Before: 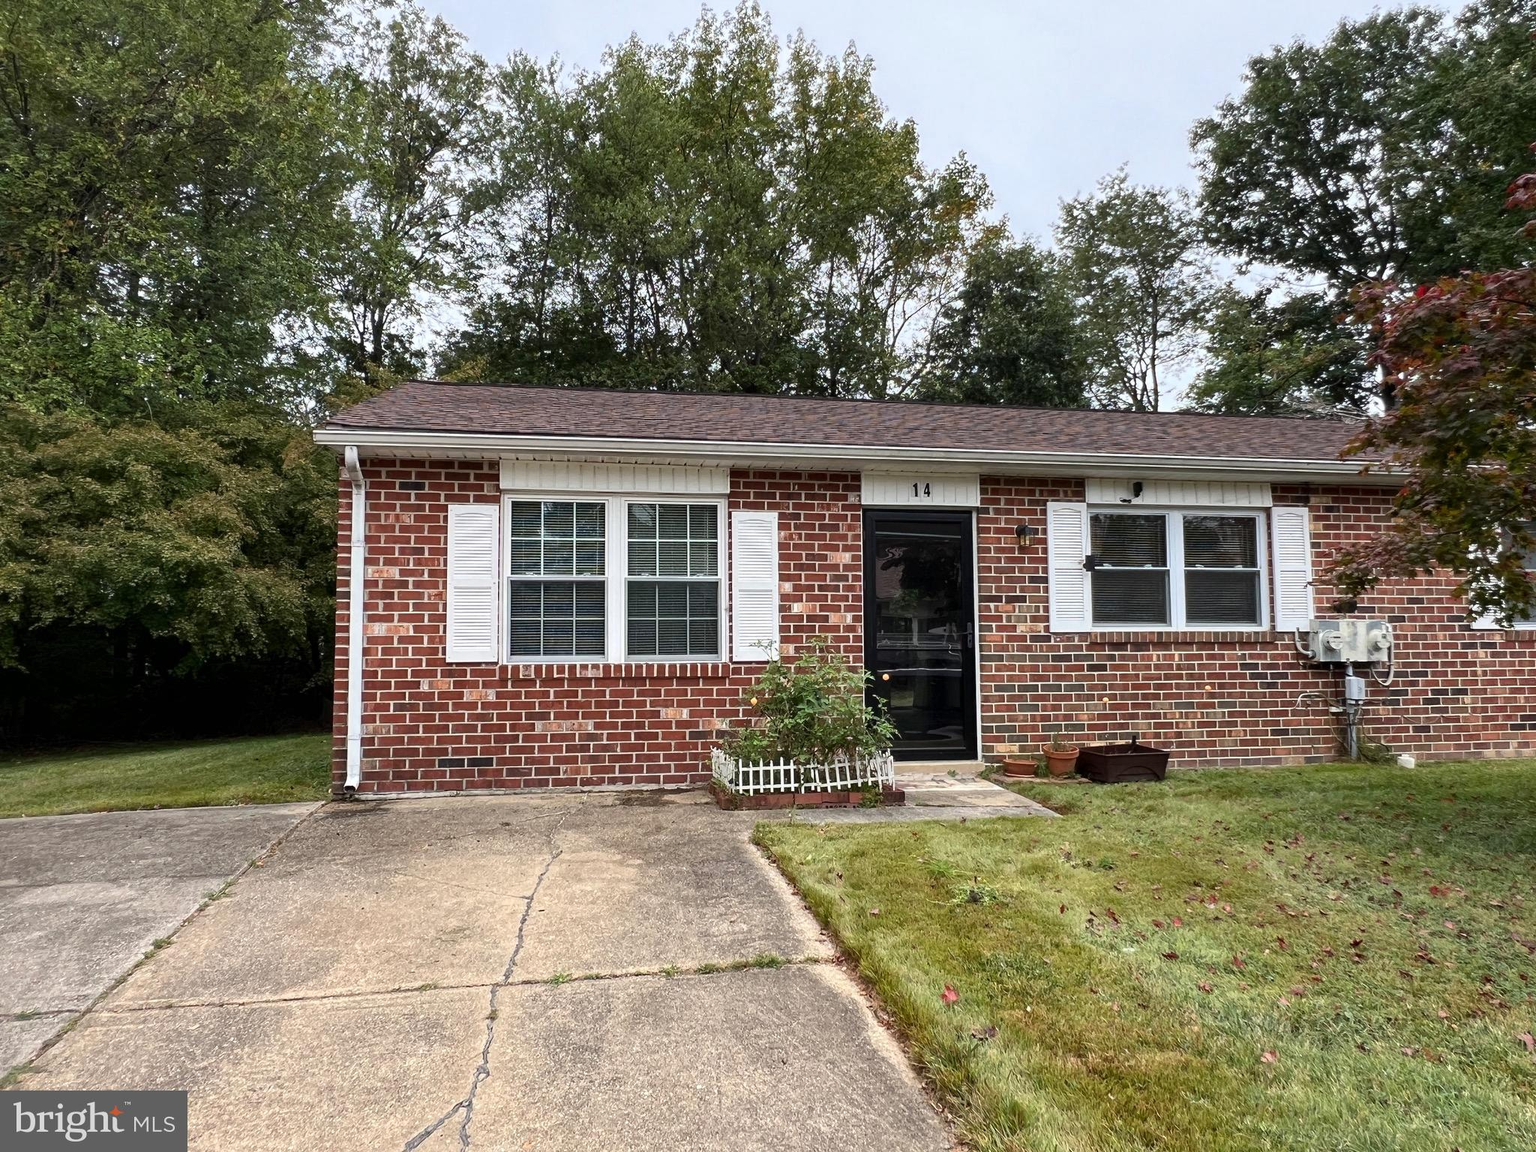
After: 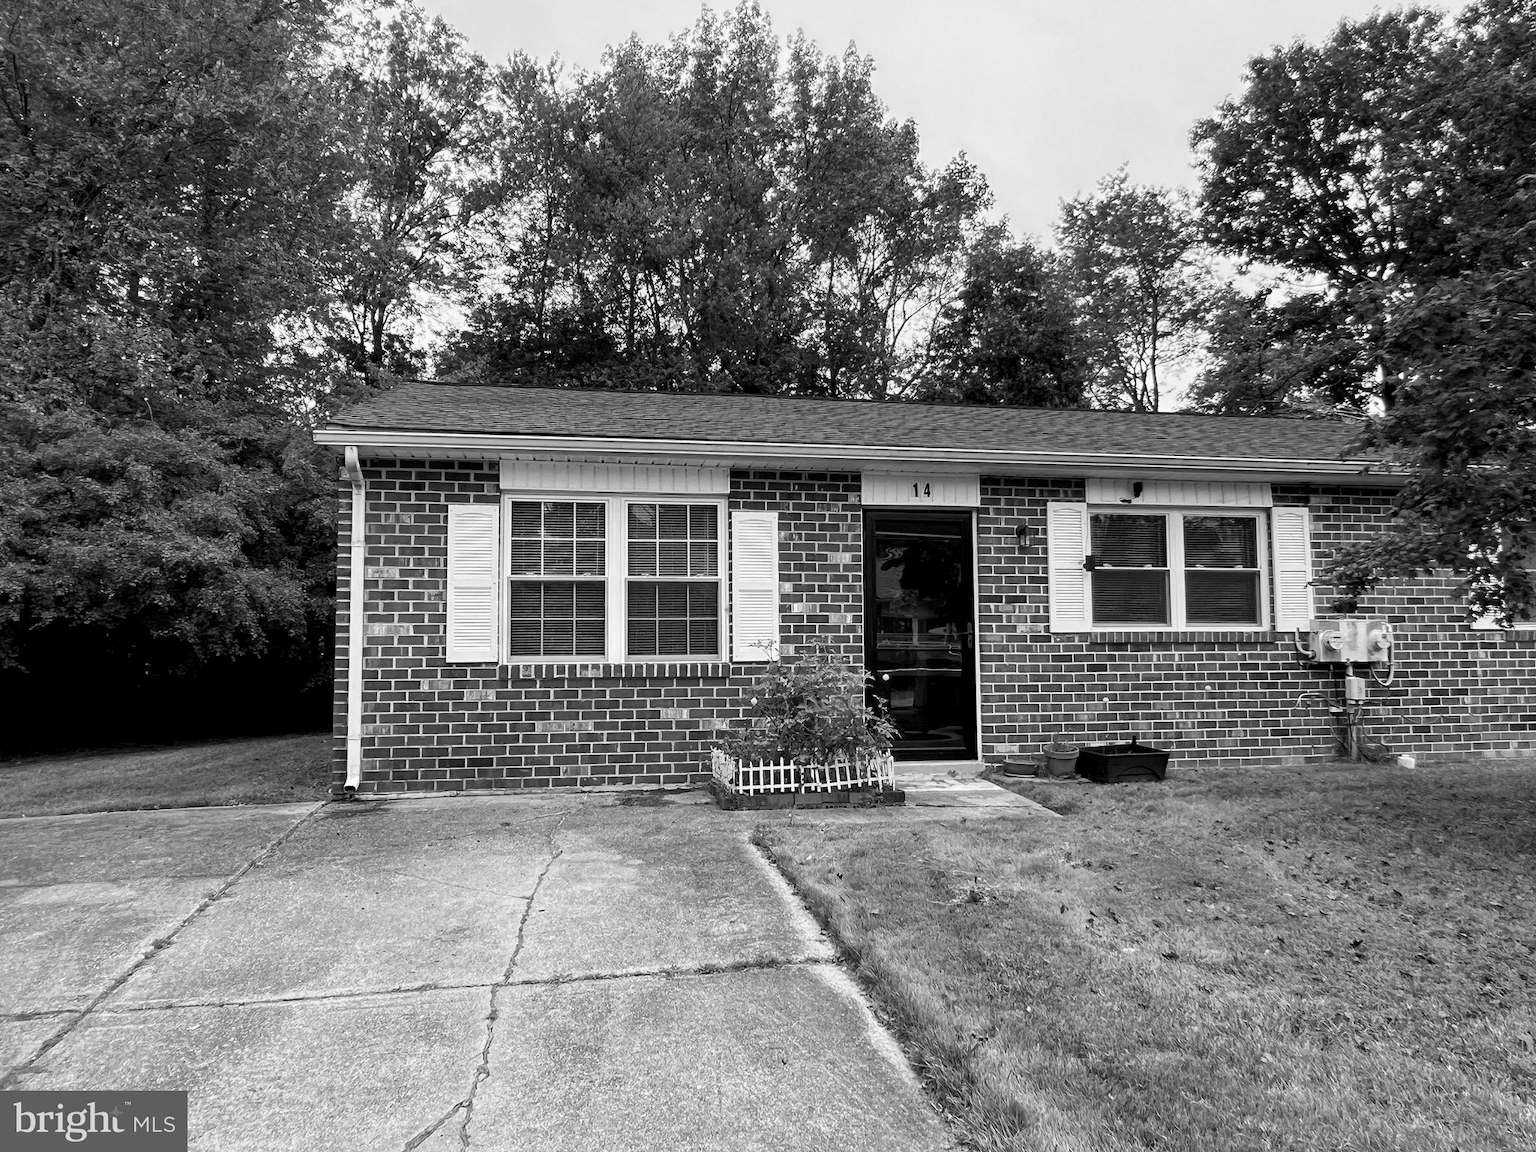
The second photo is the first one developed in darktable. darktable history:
color balance rgb: shadows lift › chroma 2%, shadows lift › hue 217.2°, power › chroma 0.25%, power › hue 60°, highlights gain › chroma 1.5%, highlights gain › hue 309.6°, global offset › luminance -0.5%, perceptual saturation grading › global saturation 15%, global vibrance 20%
monochrome: on, module defaults
